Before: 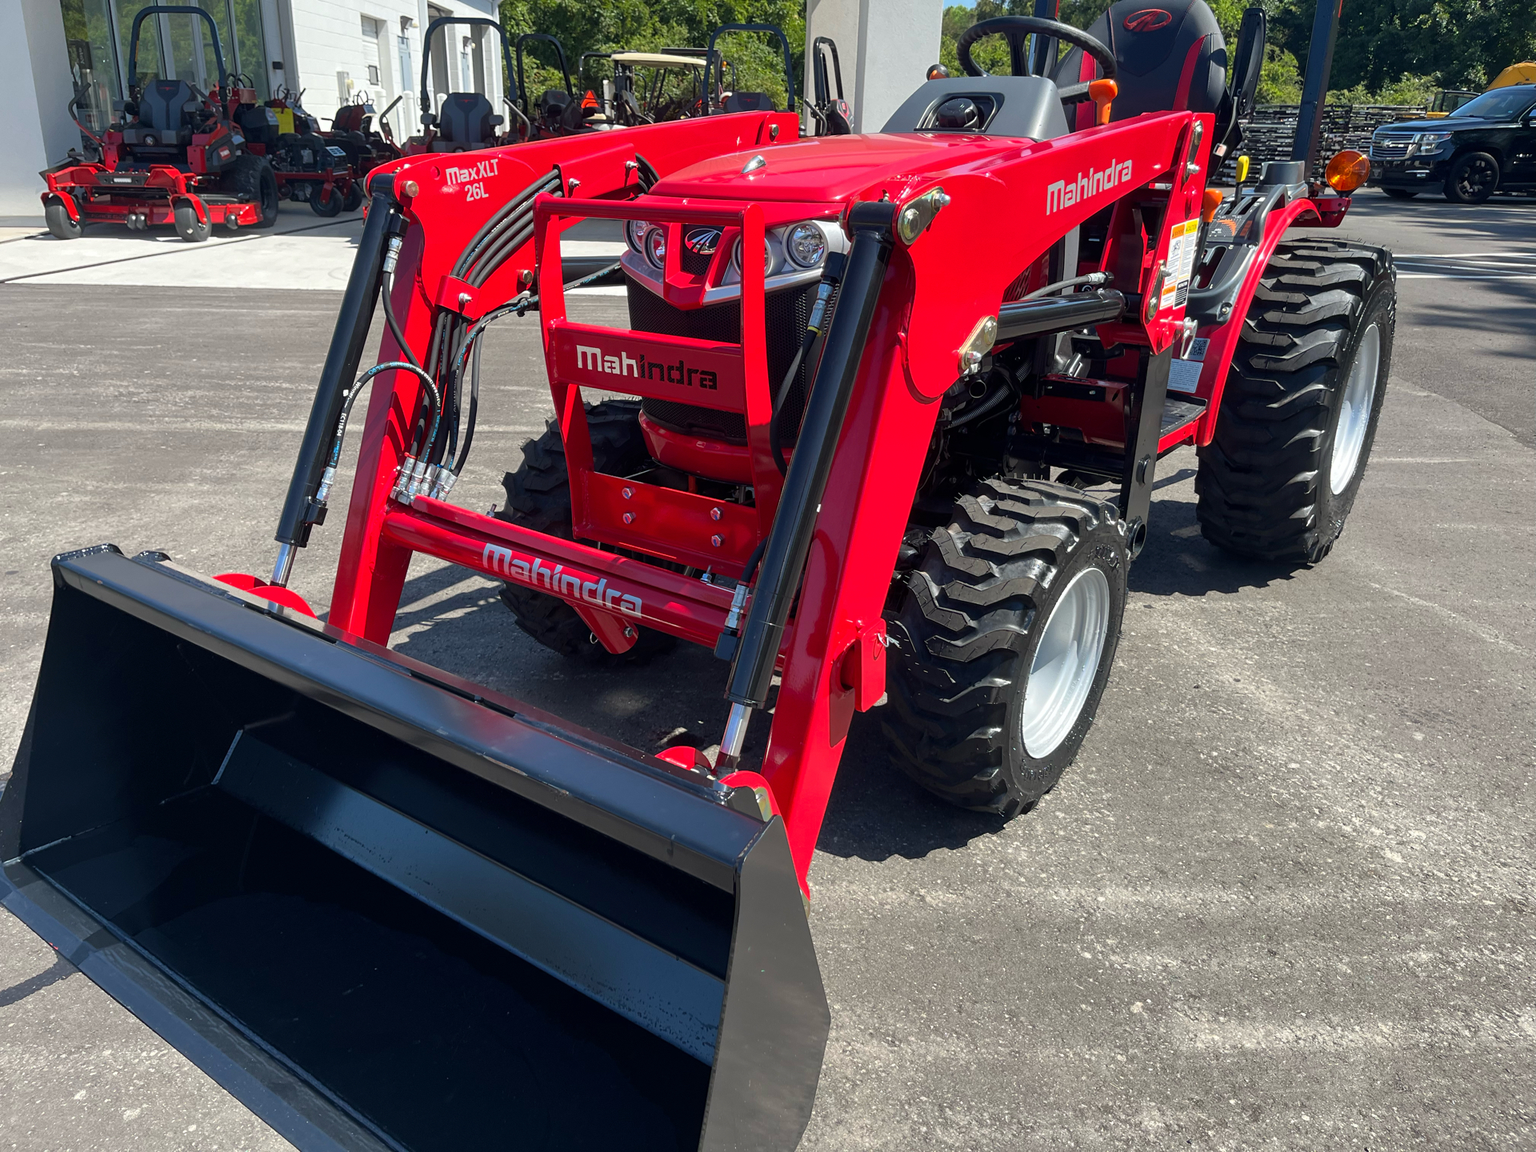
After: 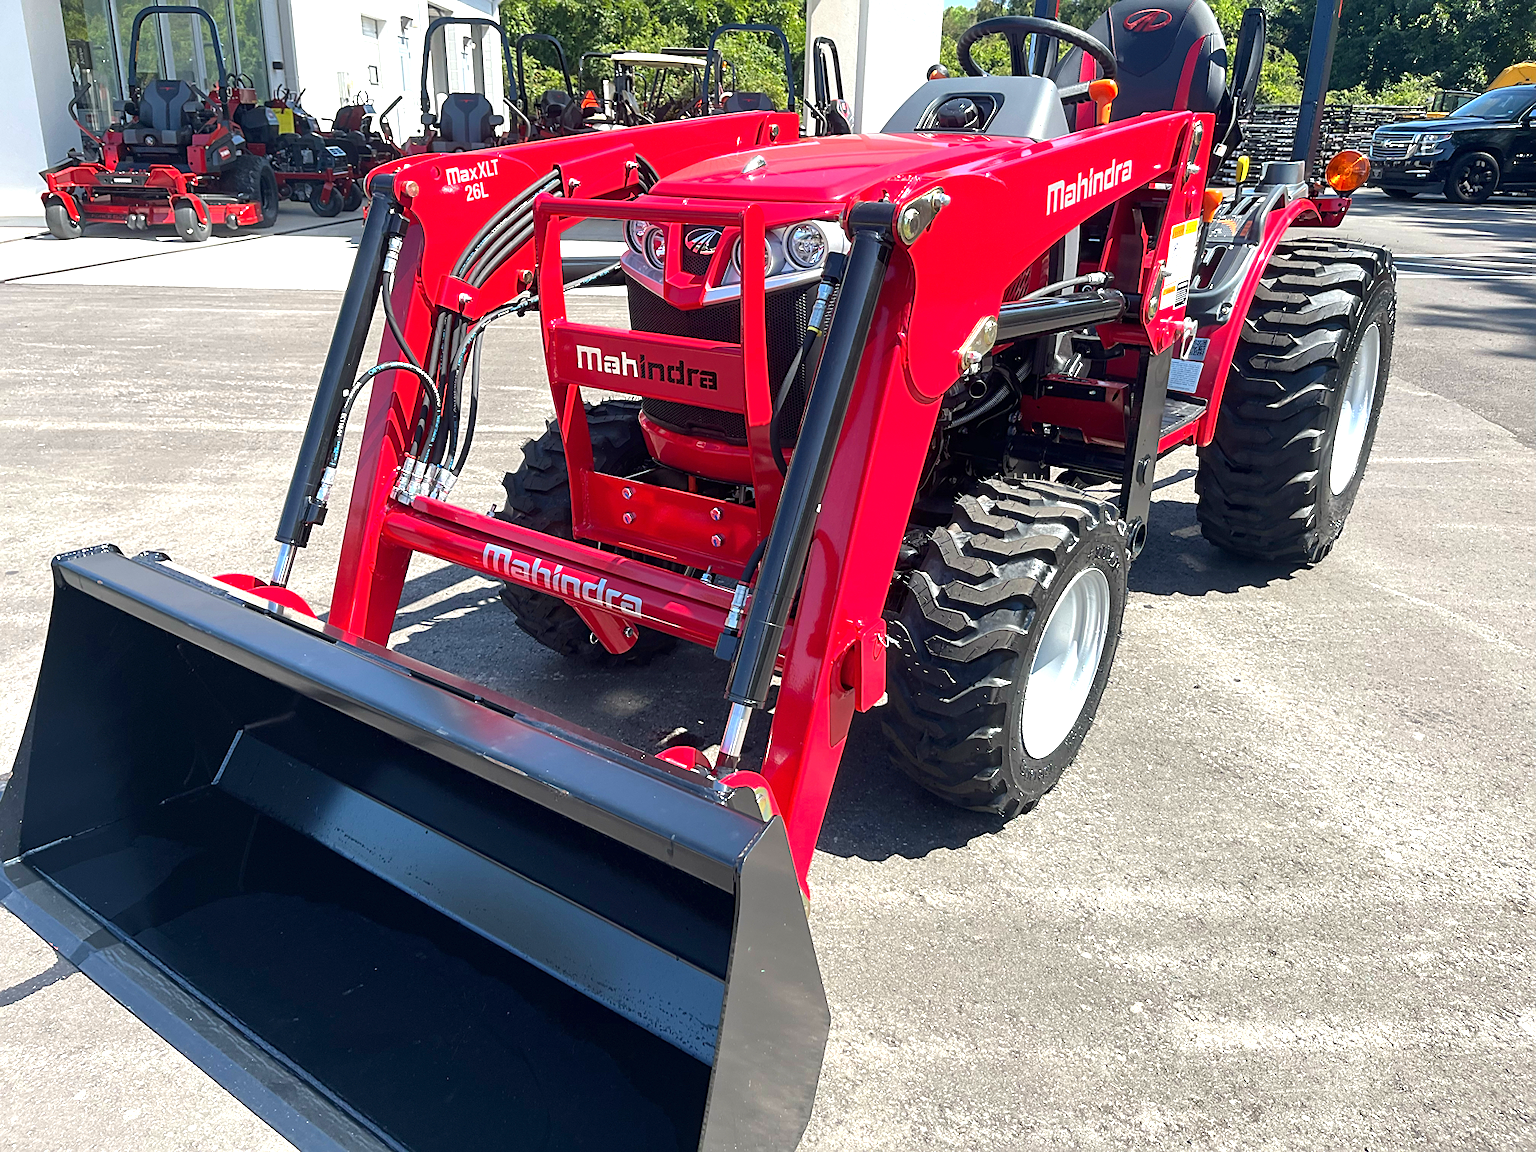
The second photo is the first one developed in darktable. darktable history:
exposure: exposure 1.001 EV, compensate highlight preservation false
sharpen: on, module defaults
